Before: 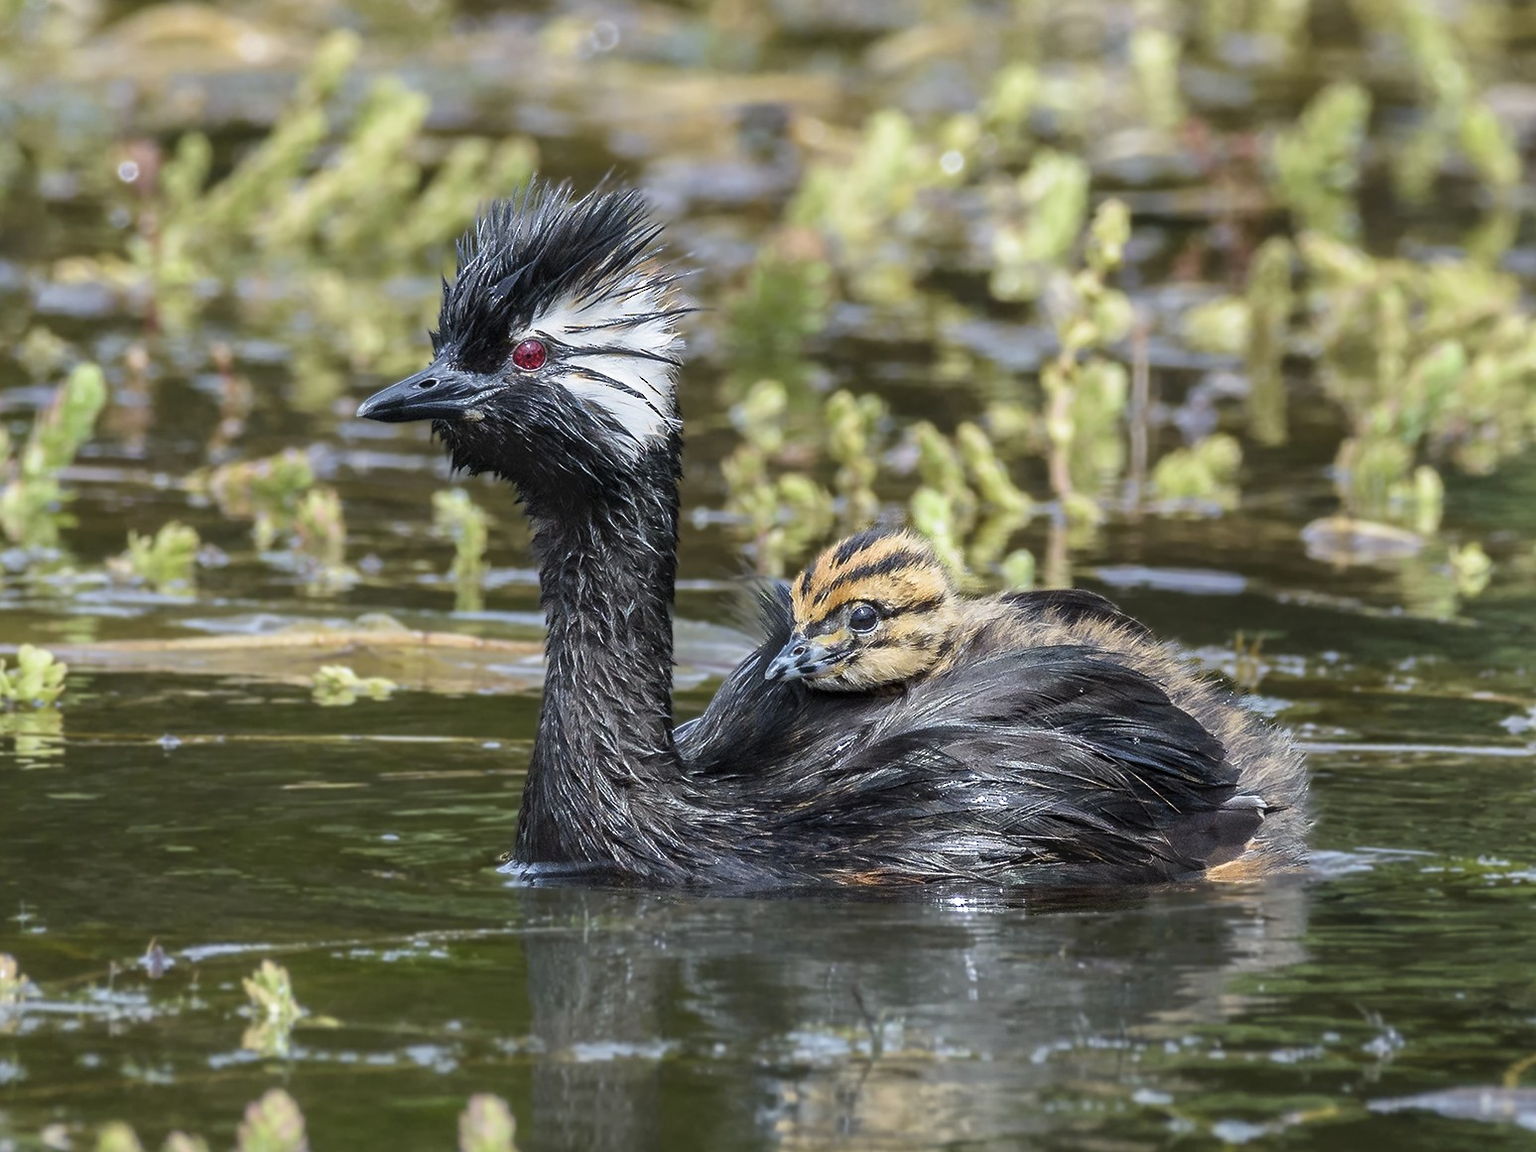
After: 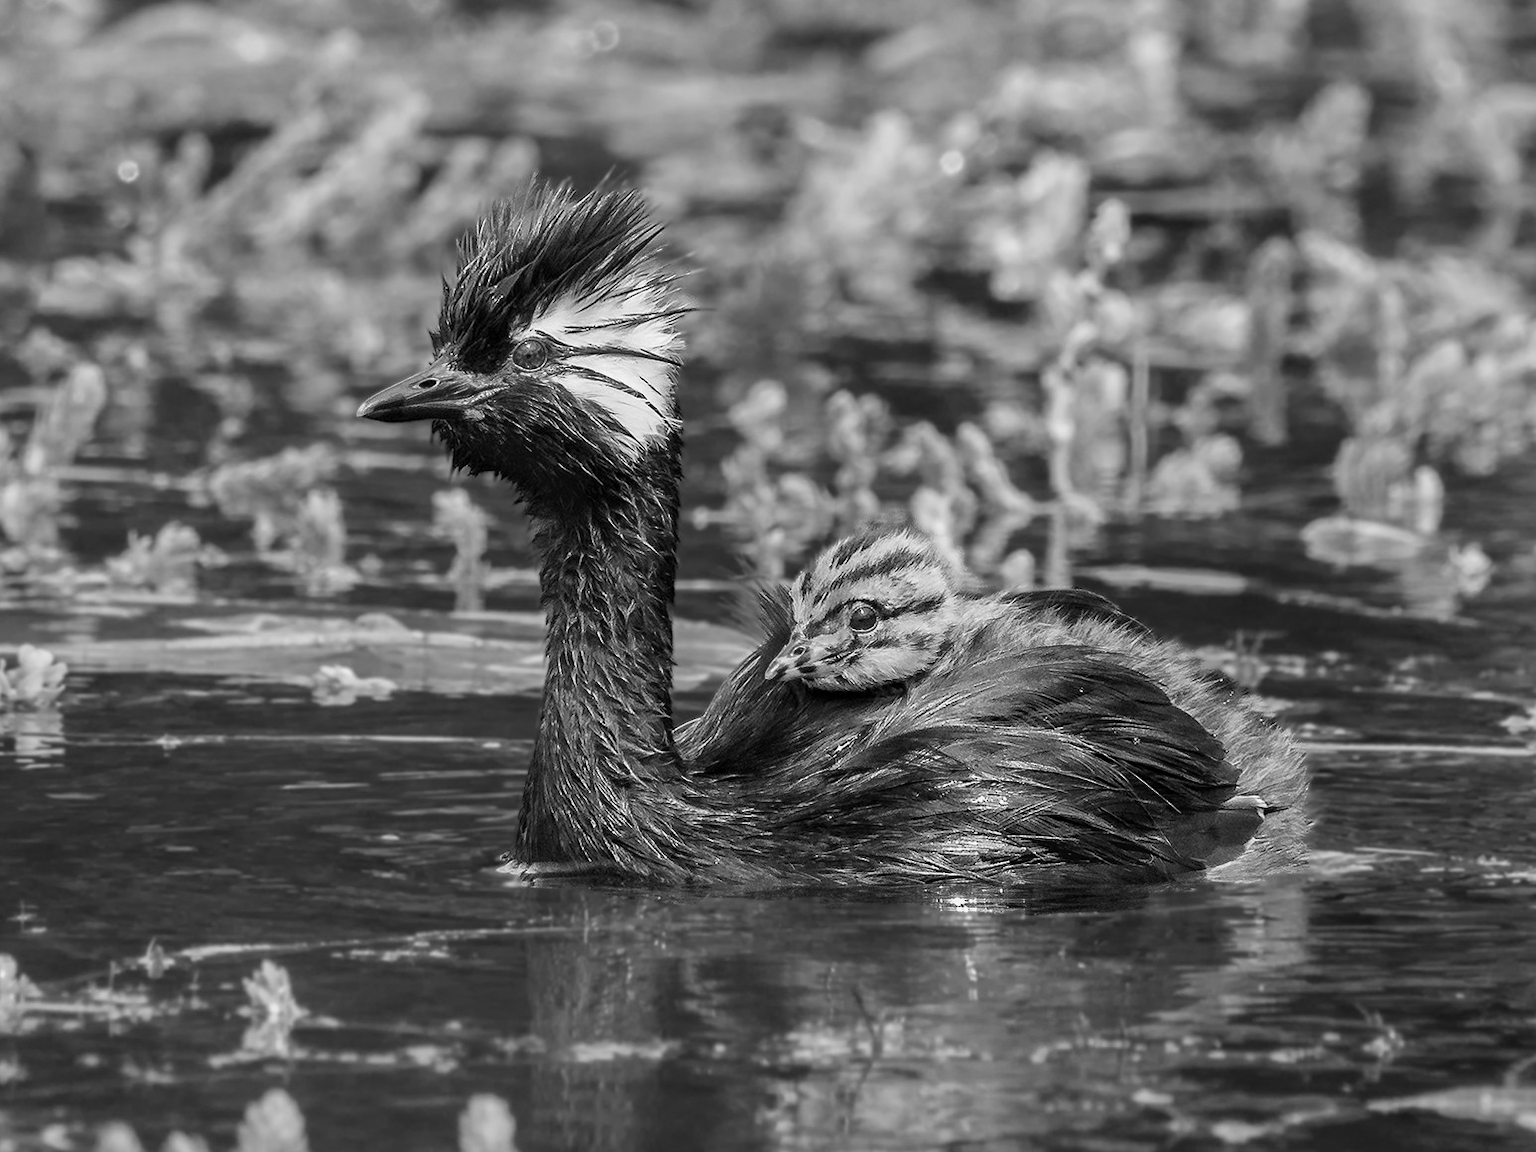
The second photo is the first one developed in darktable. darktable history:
color calibration: output gray [0.21, 0.42, 0.37, 0], illuminant same as pipeline (D50), adaptation XYZ, x 0.346, y 0.358, temperature 5018.15 K
